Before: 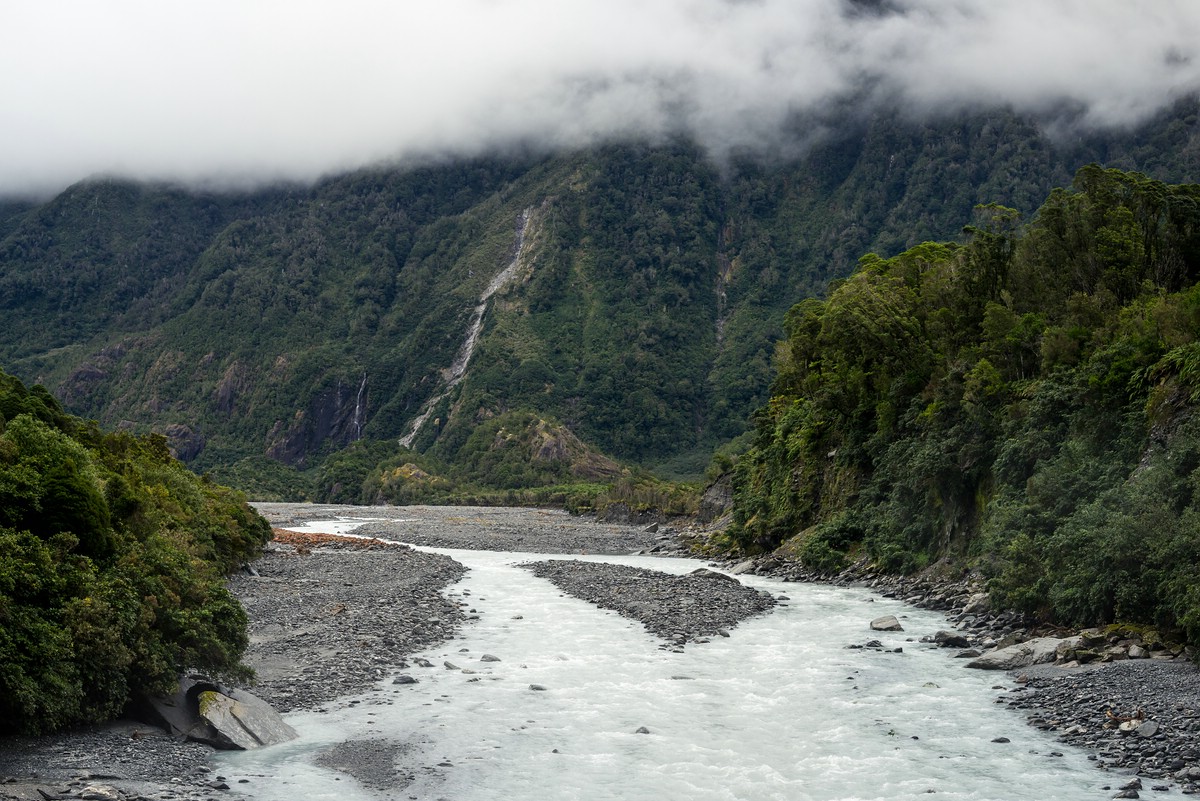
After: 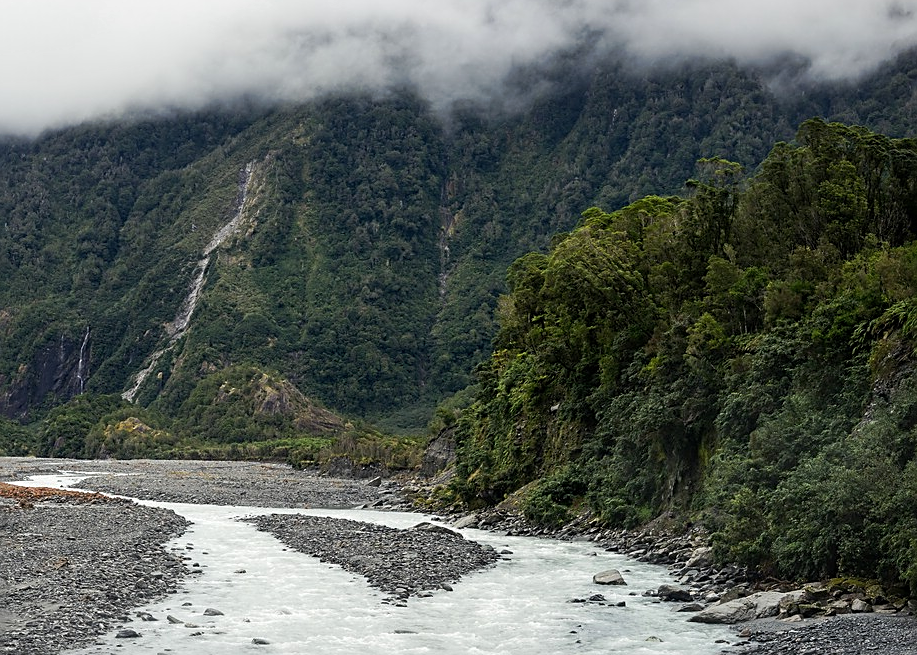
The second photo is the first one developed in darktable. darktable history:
crop: left 23.095%, top 5.827%, bottom 11.854%
shadows and highlights: shadows 20.91, highlights -35.45, soften with gaussian
sharpen: on, module defaults
tone curve: curves: ch0 [(0, 0) (0.003, 0.003) (0.011, 0.011) (0.025, 0.025) (0.044, 0.044) (0.069, 0.068) (0.1, 0.099) (0.136, 0.134) (0.177, 0.175) (0.224, 0.222) (0.277, 0.274) (0.335, 0.331) (0.399, 0.395) (0.468, 0.463) (0.543, 0.554) (0.623, 0.632) (0.709, 0.716) (0.801, 0.805) (0.898, 0.9) (1, 1)], preserve colors none
